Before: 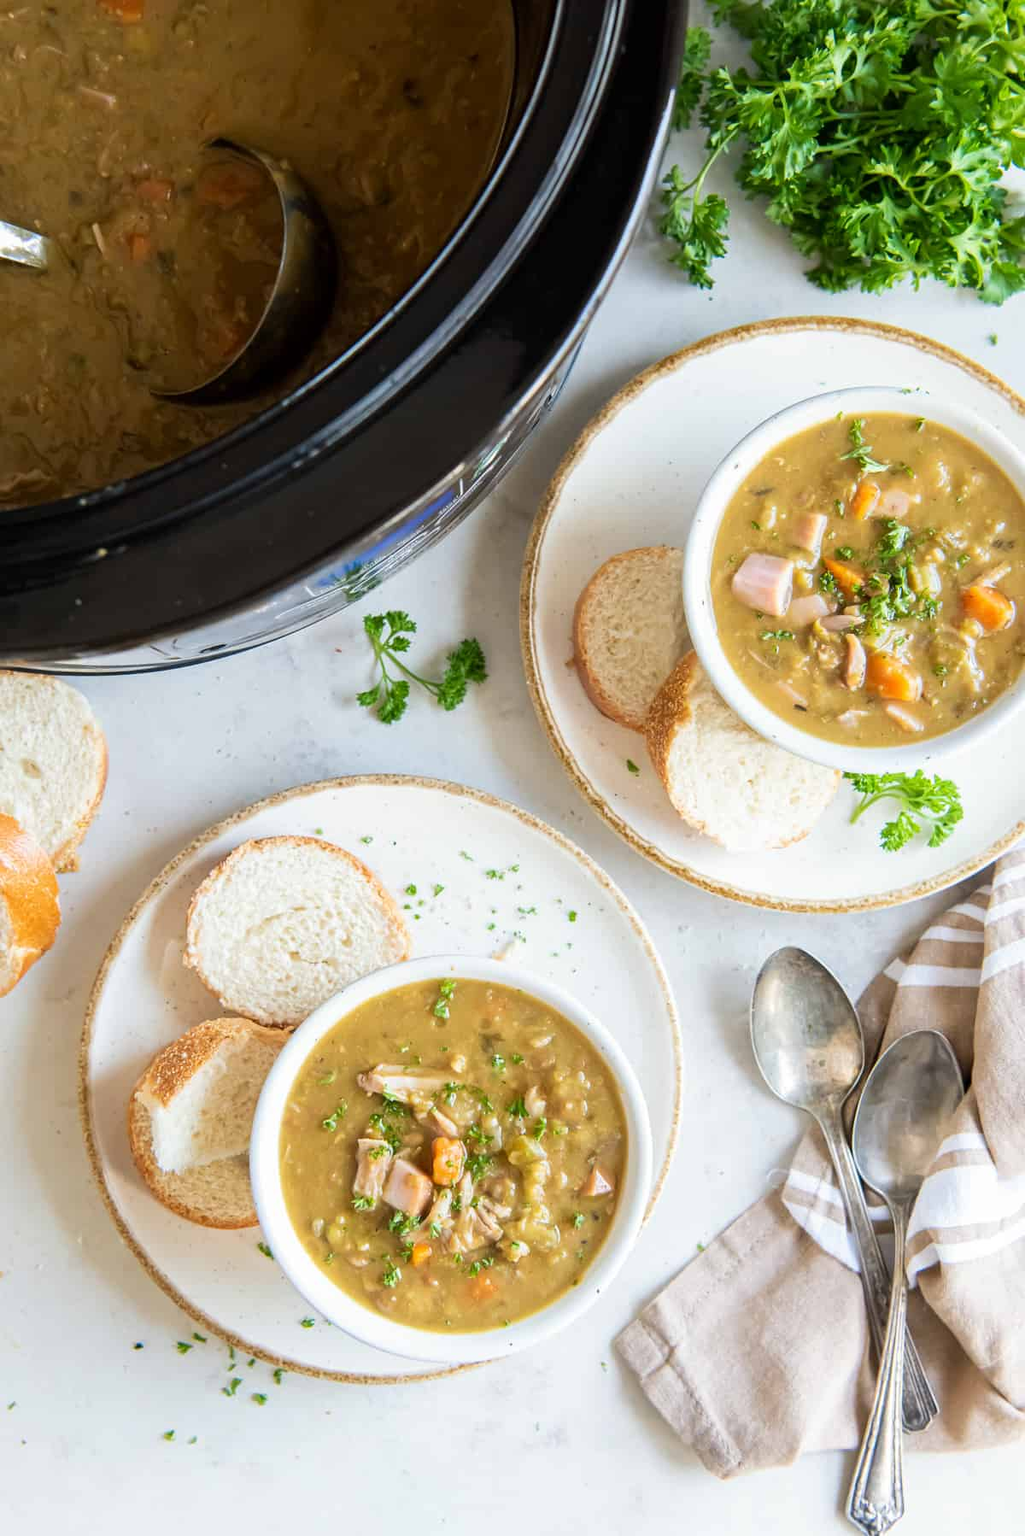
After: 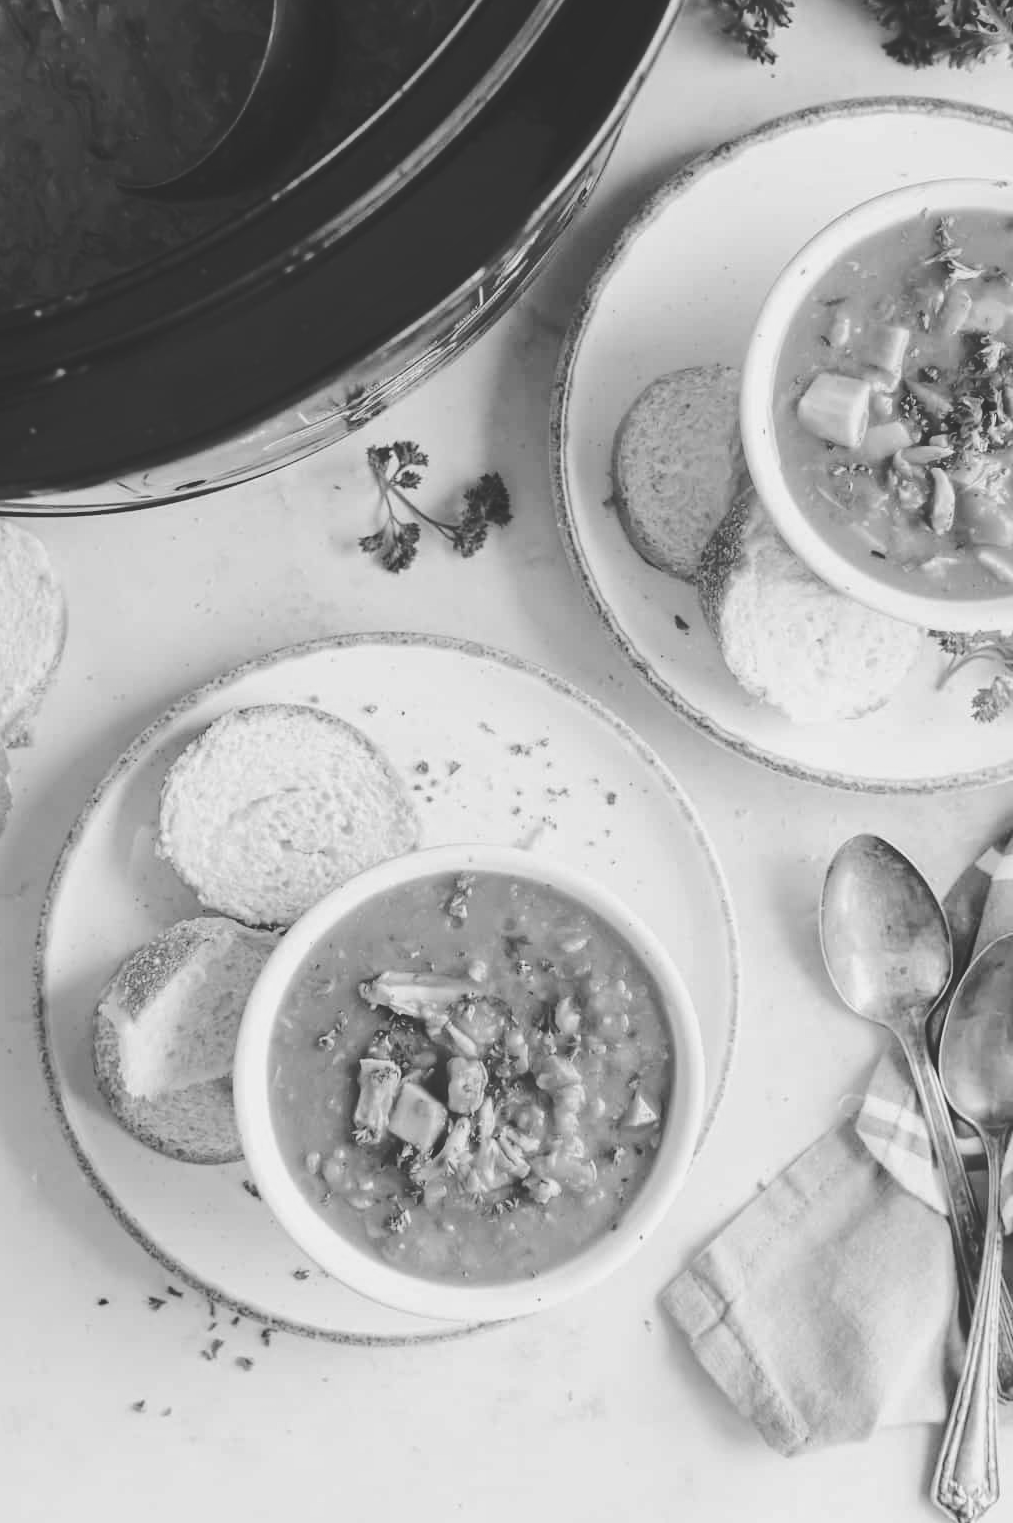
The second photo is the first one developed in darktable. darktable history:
color calibration: output gray [0.22, 0.42, 0.37, 0], gray › normalize channels true, illuminant same as pipeline (D50), adaptation none (bypass), x 0.333, y 0.334, temperature 5017.05 K, gamut compression 0.018
tone equalizer: -8 EV 0.22 EV, -7 EV 0.4 EV, -6 EV 0.392 EV, -5 EV 0.211 EV, -3 EV -0.264 EV, -2 EV -0.408 EV, -1 EV -0.4 EV, +0 EV -0.237 EV
base curve: curves: ch0 [(0, 0.024) (0.055, 0.065) (0.121, 0.166) (0.236, 0.319) (0.693, 0.726) (1, 1)], preserve colors none
crop and rotate: left 4.932%, top 15.279%, right 10.645%
